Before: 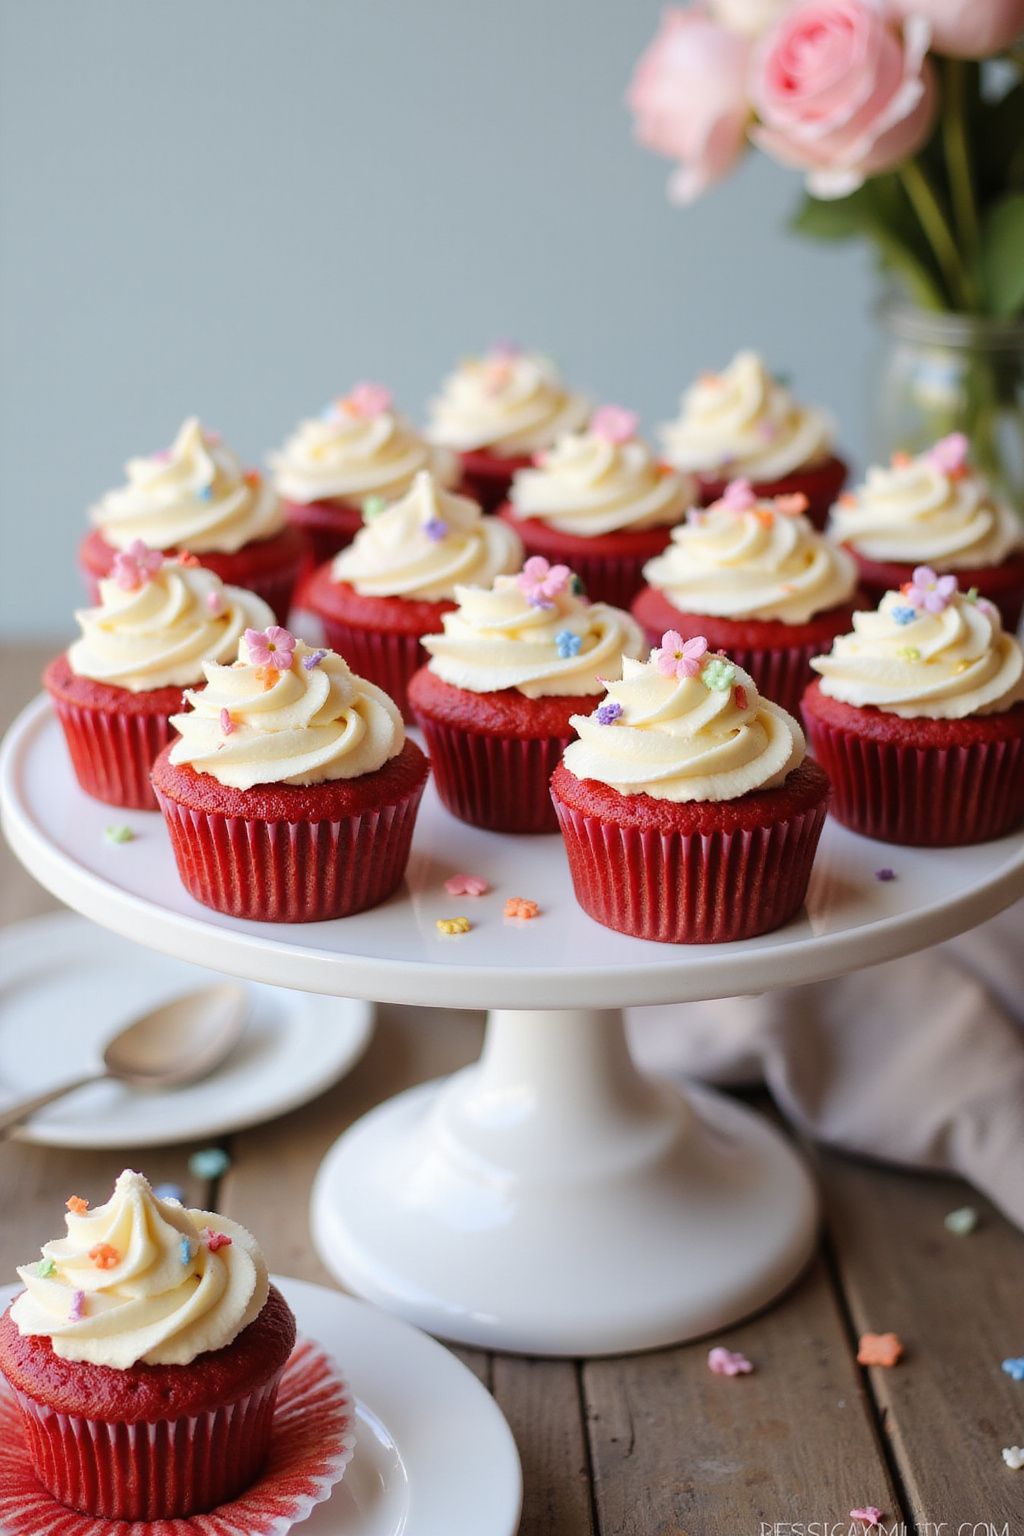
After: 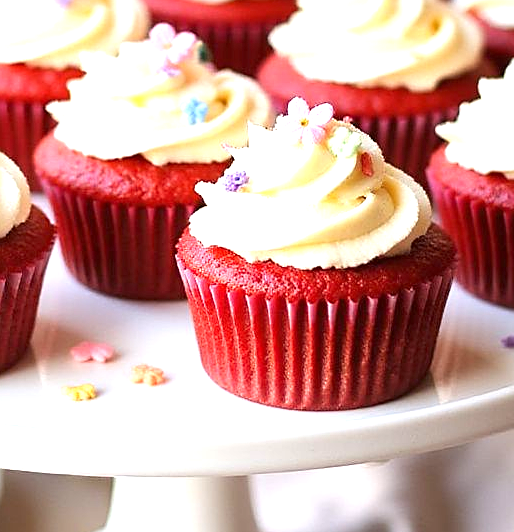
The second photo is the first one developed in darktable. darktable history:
sharpen: on, module defaults
crop: left 36.607%, top 34.735%, right 13.146%, bottom 30.611%
exposure: black level correction 0.001, exposure 1.116 EV, compensate highlight preservation false
